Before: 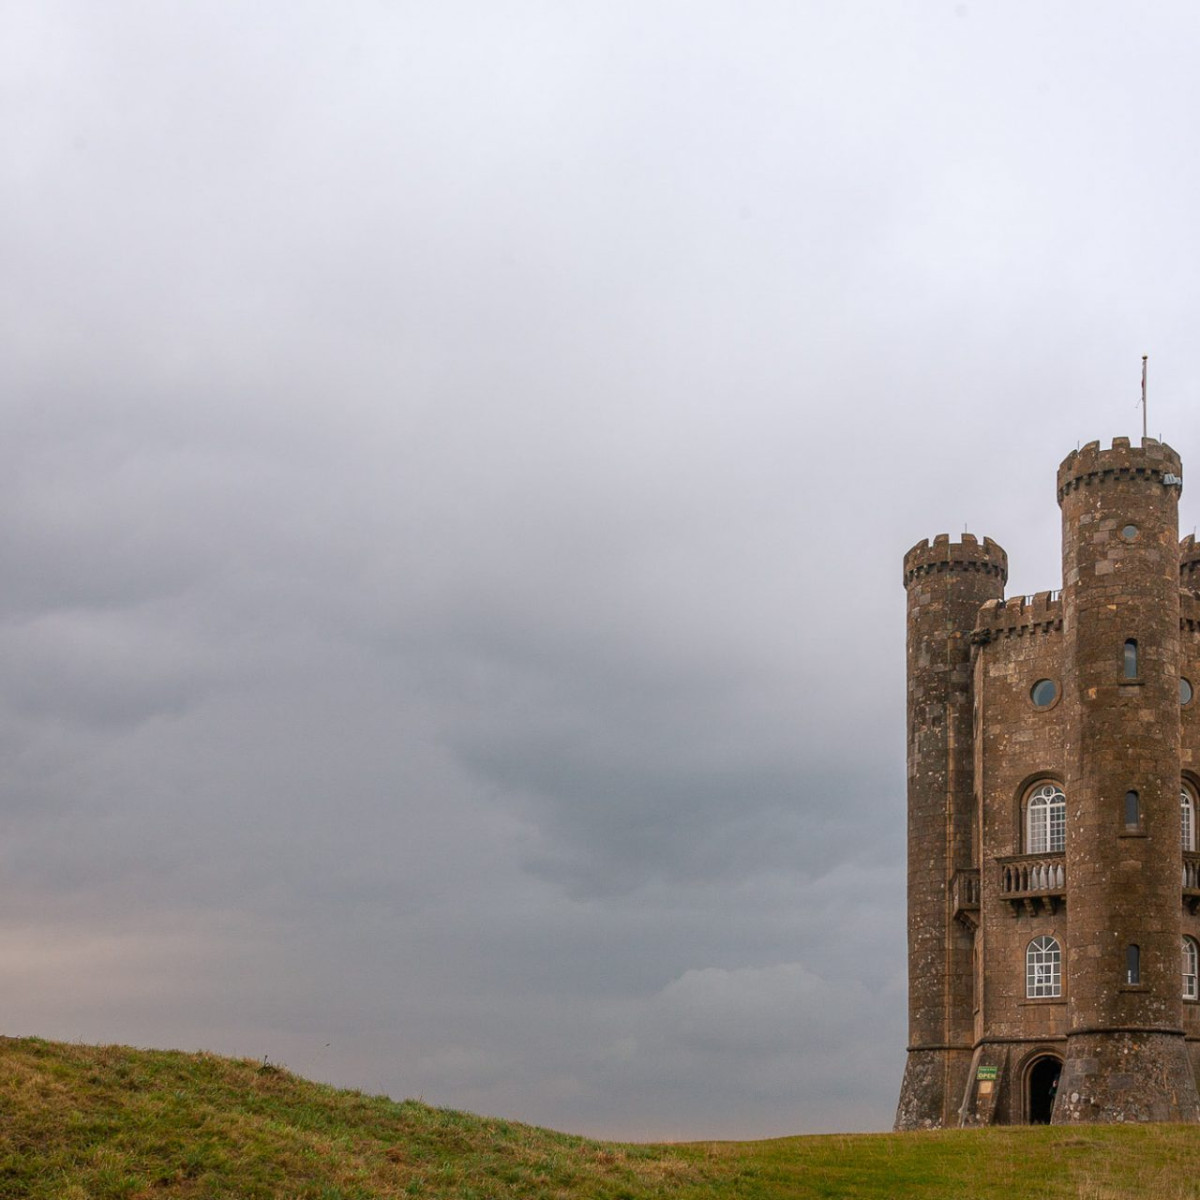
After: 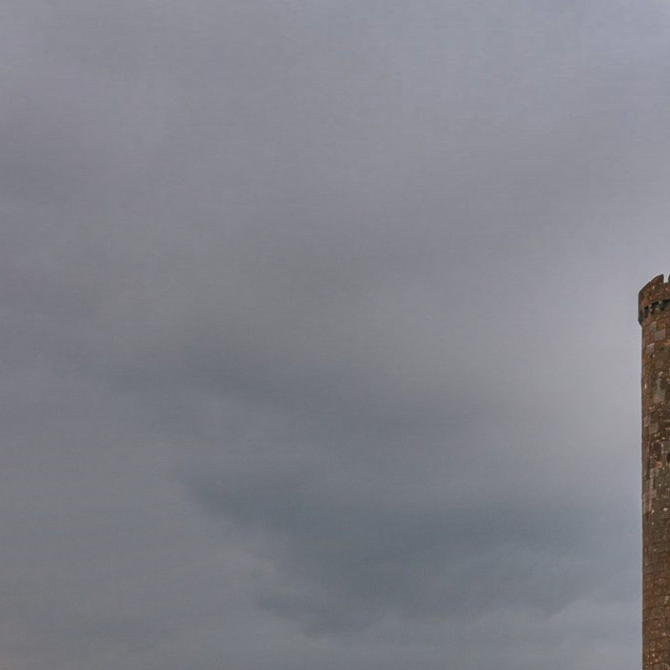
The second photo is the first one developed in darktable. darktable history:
crop and rotate: left 22.13%, top 22.054%, right 22.026%, bottom 22.102%
shadows and highlights: shadows 80.73, white point adjustment -9.07, highlights -61.46, soften with gaussian
